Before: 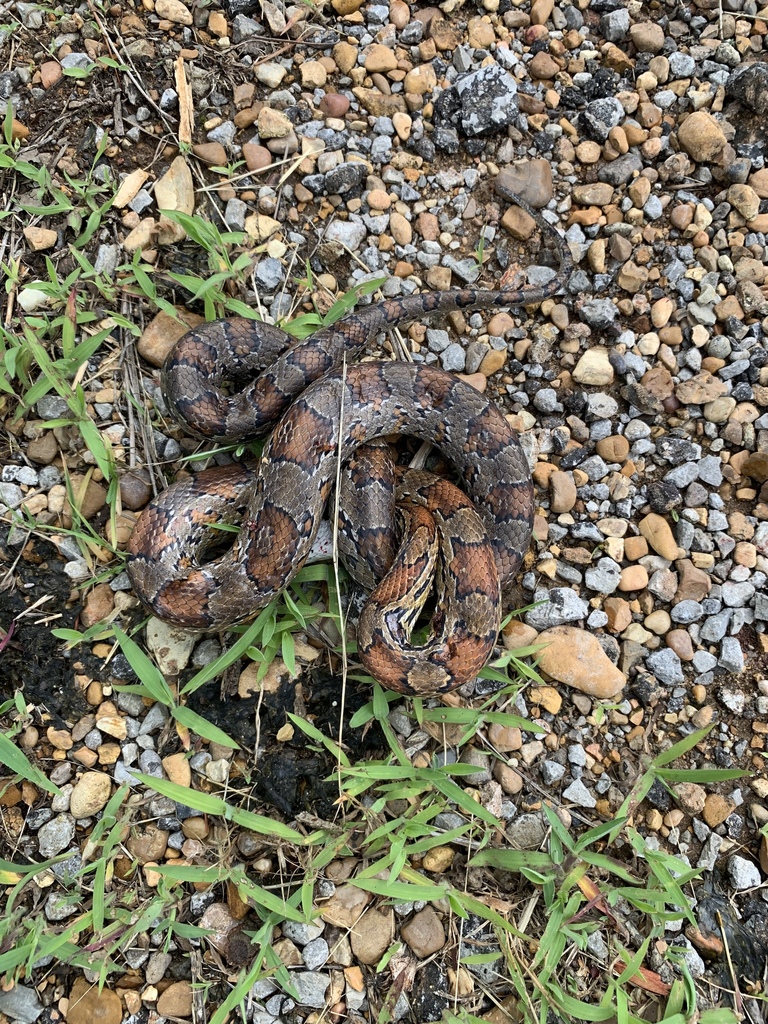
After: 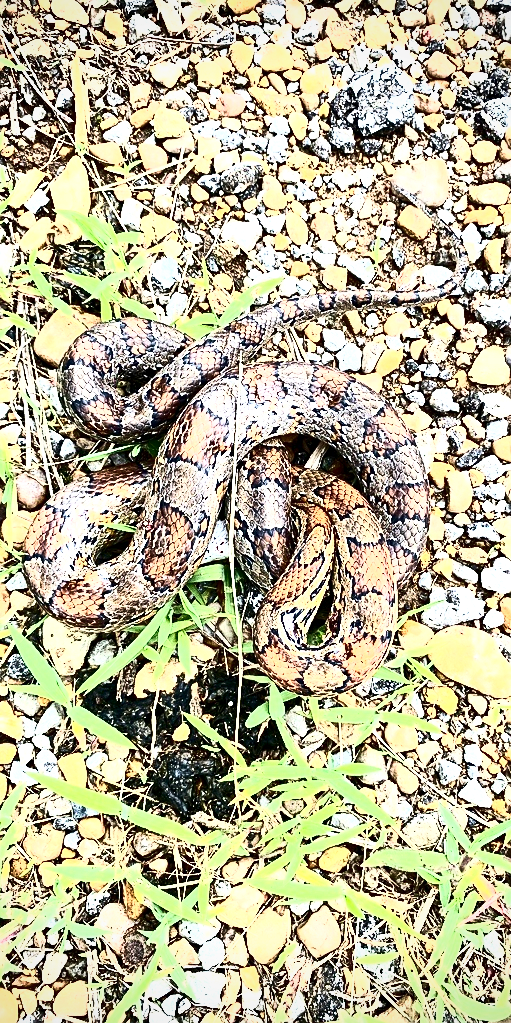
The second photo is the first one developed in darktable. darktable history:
exposure: black level correction 0, exposure 1.469 EV, compensate exposure bias true, compensate highlight preservation false
local contrast: highlights 101%, shadows 100%, detail 119%, midtone range 0.2
sharpen: on, module defaults
crop and rotate: left 13.634%, right 19.752%
contrast brightness saturation: contrast 0.944, brightness 0.19
velvia: on, module defaults
vignetting: fall-off radius 81.46%
